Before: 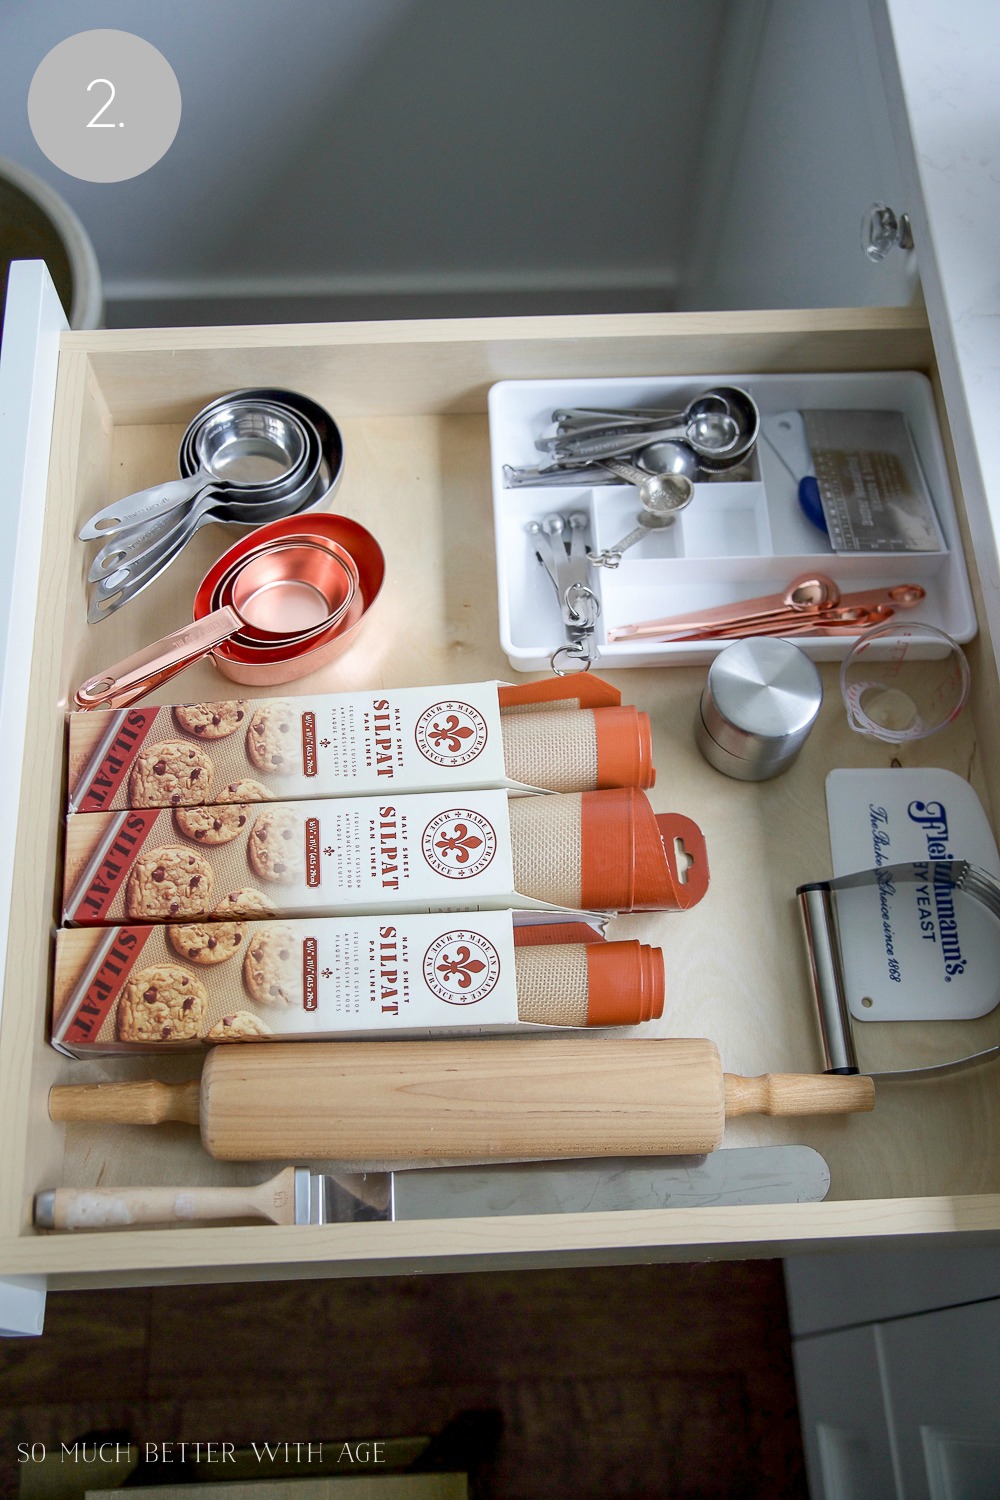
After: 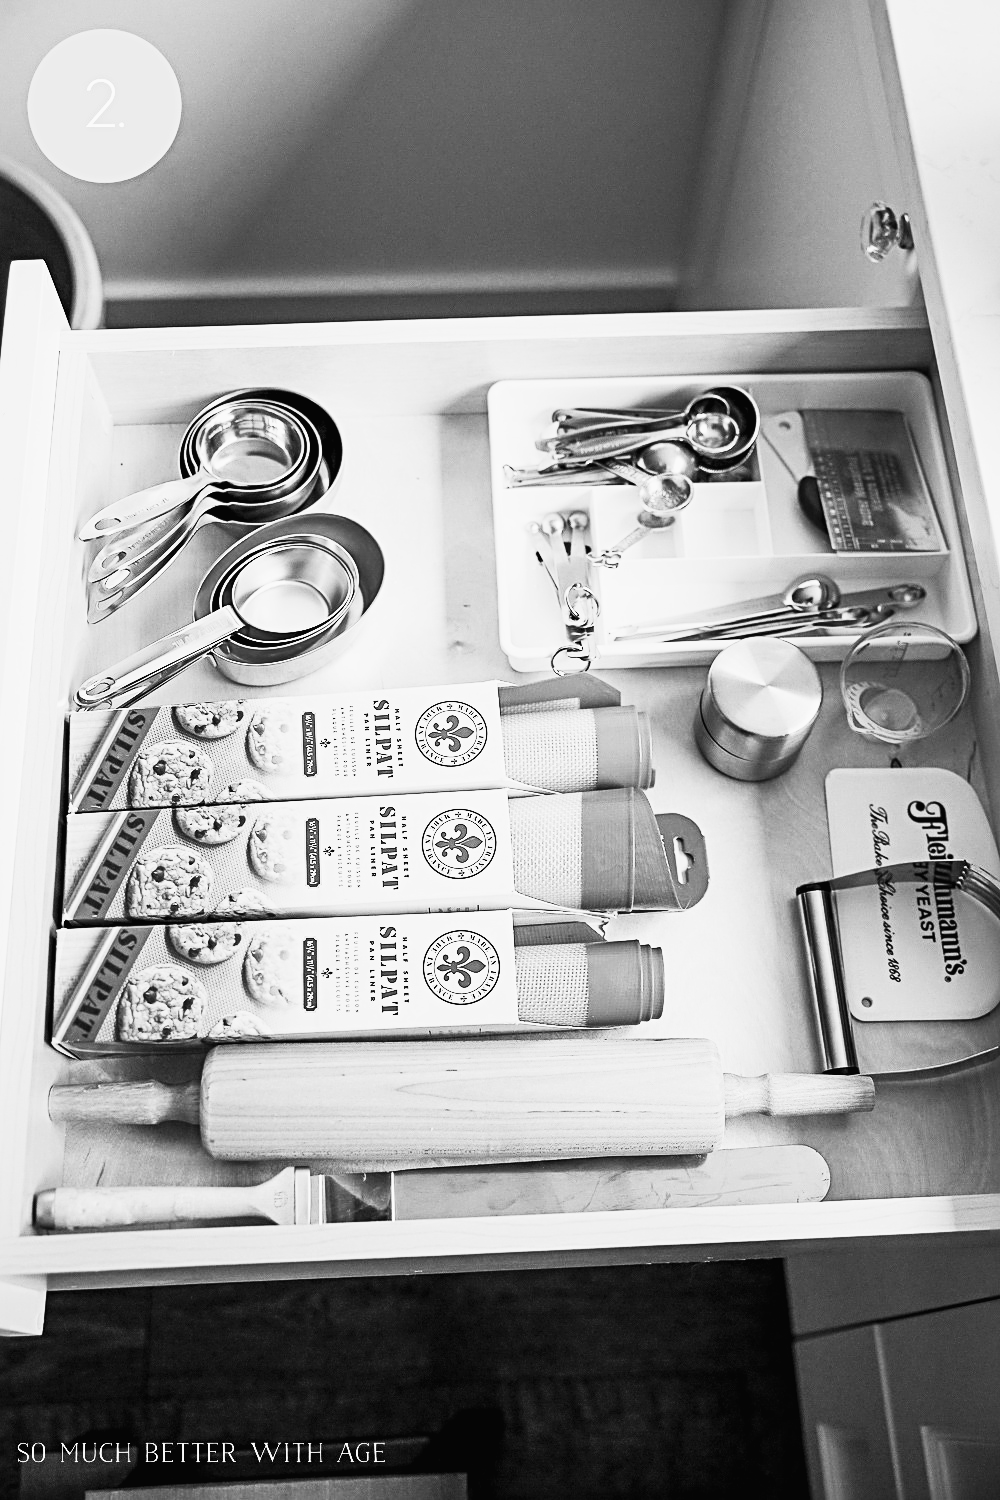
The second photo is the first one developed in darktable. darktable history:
velvia: on, module defaults
filmic rgb: black relative exposure -7.32 EV, white relative exposure 5.09 EV, hardness 3.2
contrast brightness saturation: contrast 0.53, brightness 0.47, saturation -1
sharpen: radius 4
